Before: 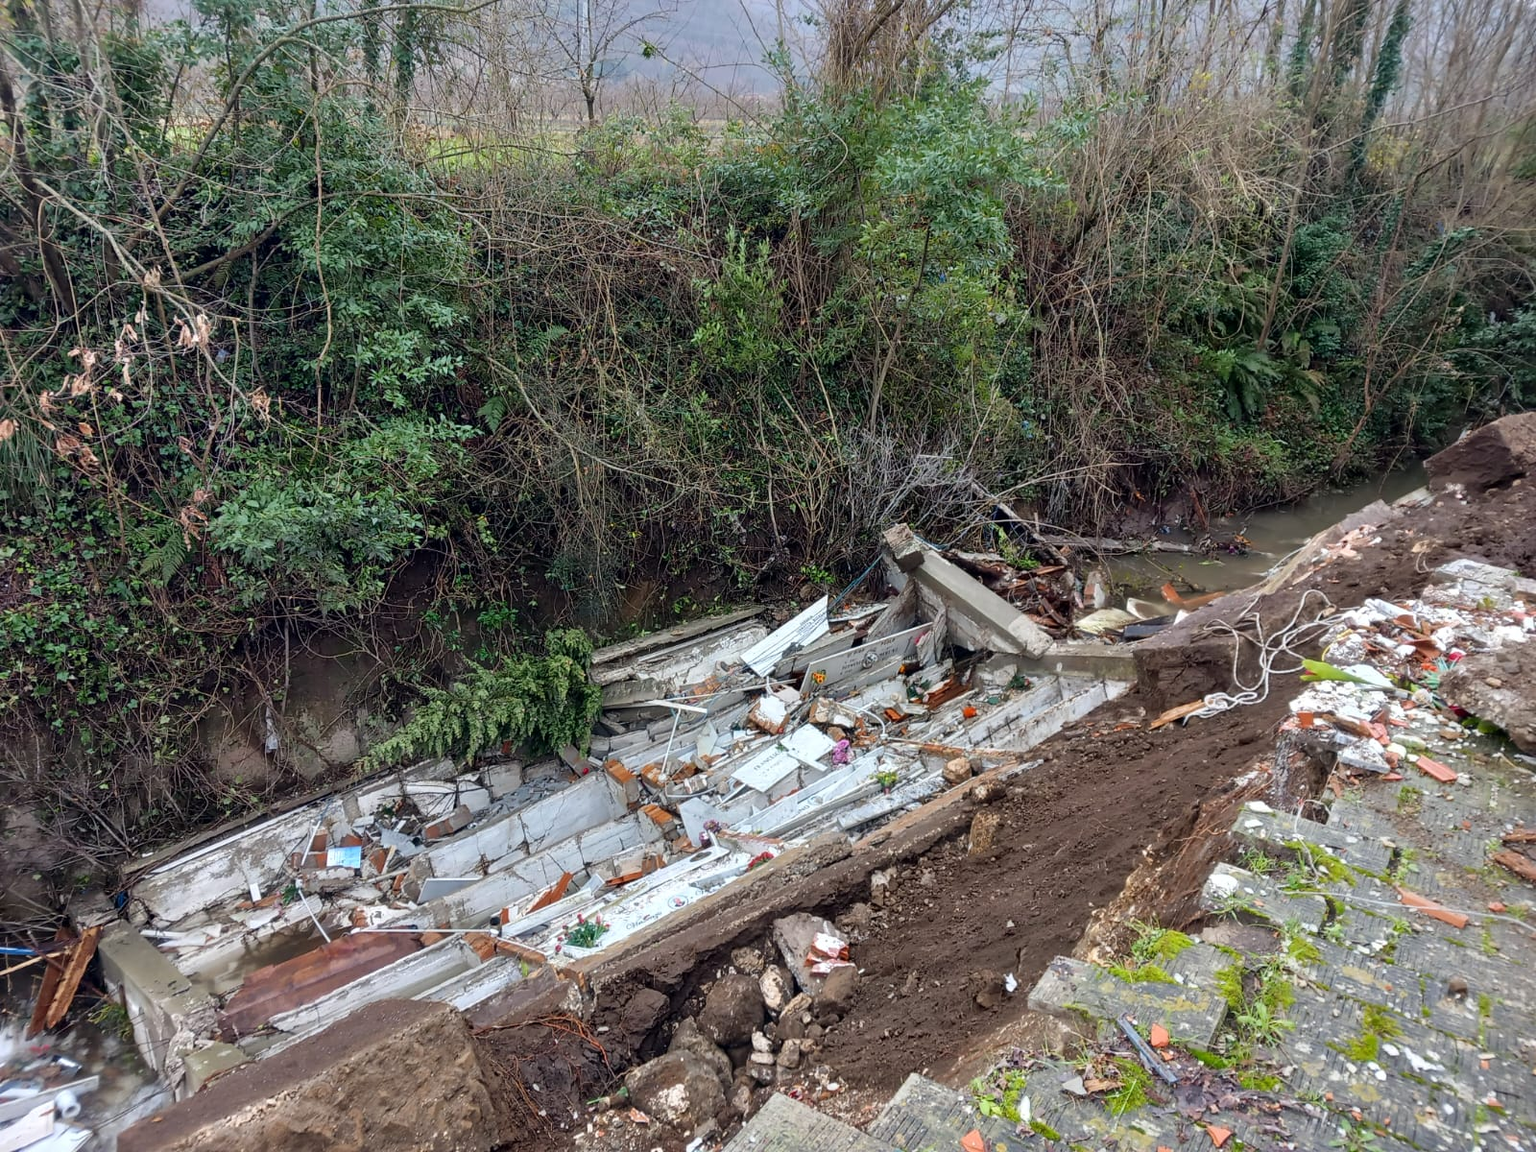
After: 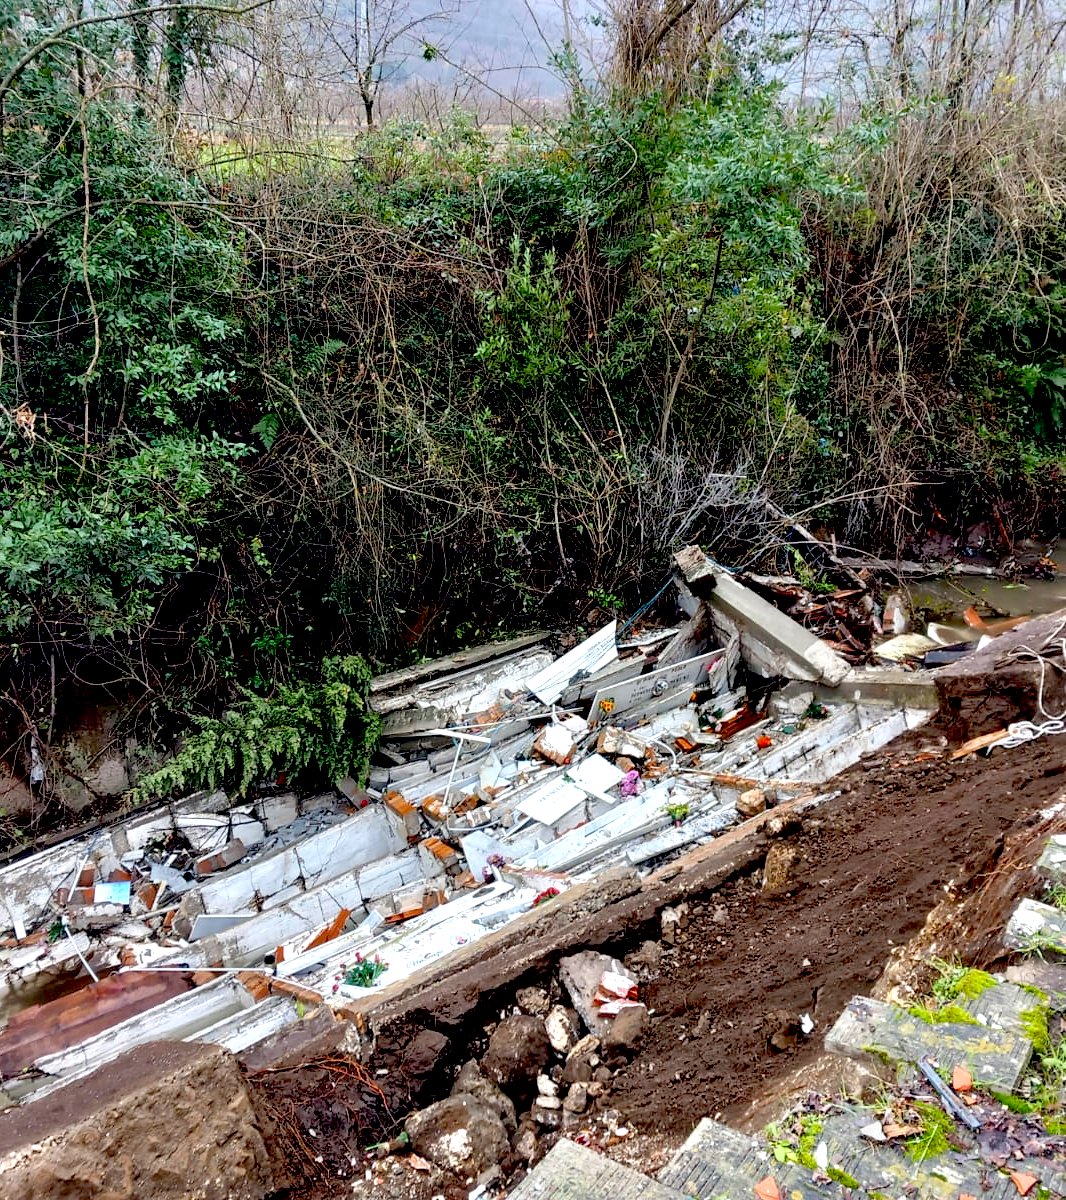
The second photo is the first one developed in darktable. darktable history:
crop: left 15.419%, right 17.914%
exposure: black level correction 0.04, exposure 0.5 EV, compensate highlight preservation false
tone equalizer: on, module defaults
